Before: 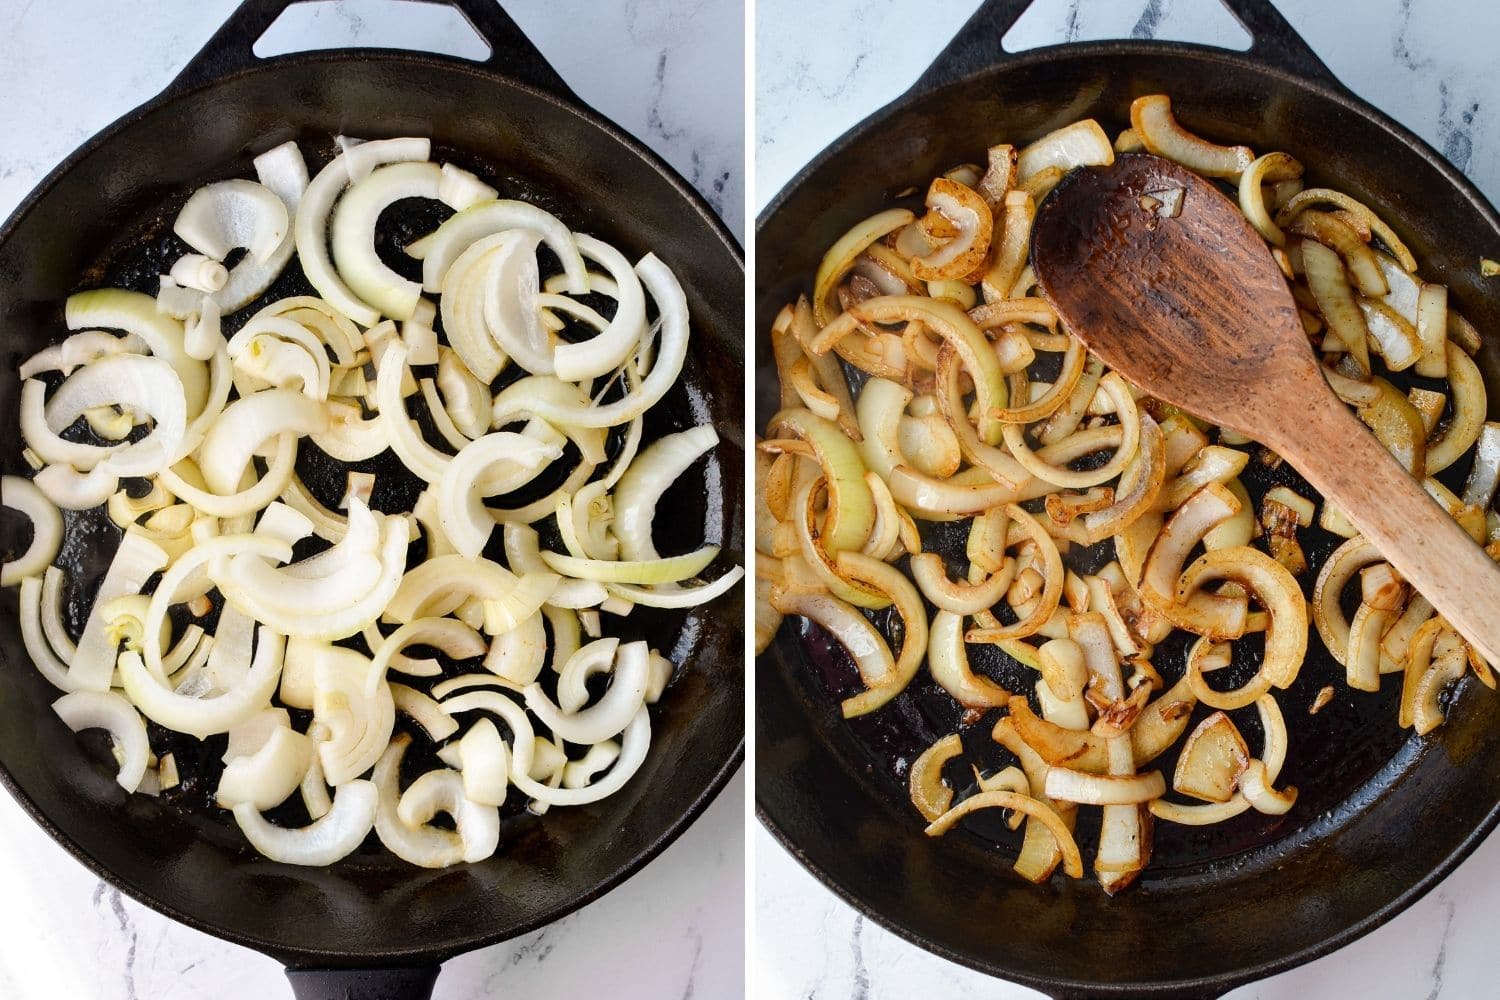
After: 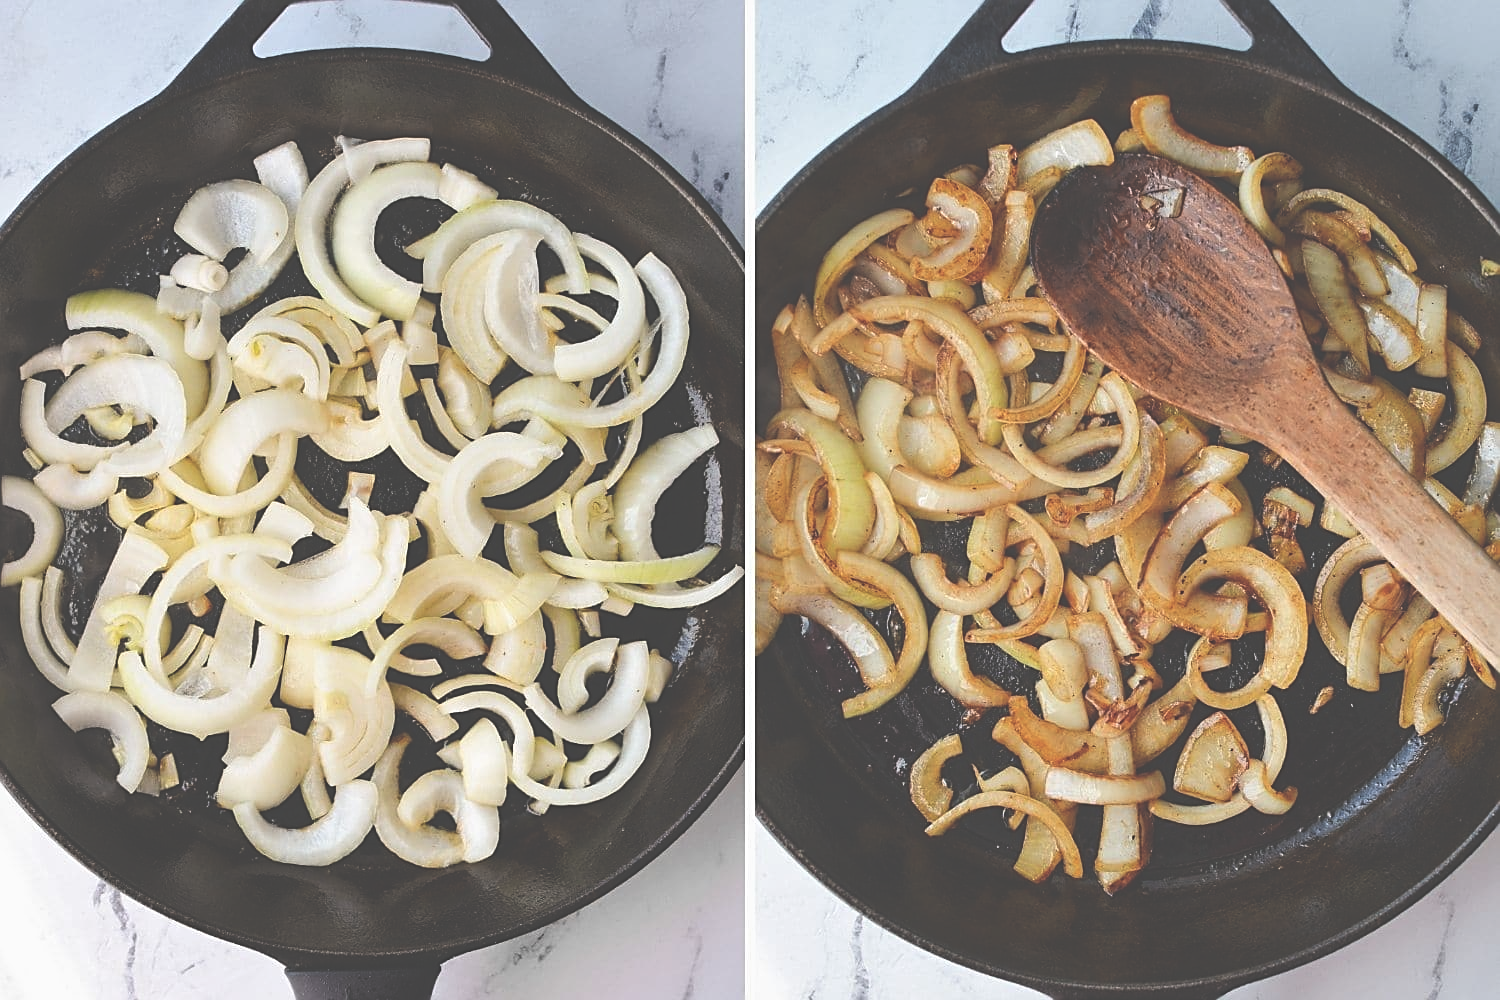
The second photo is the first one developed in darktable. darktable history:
sharpen: on, module defaults
exposure: black level correction -0.062, exposure -0.05 EV, compensate highlight preservation false
